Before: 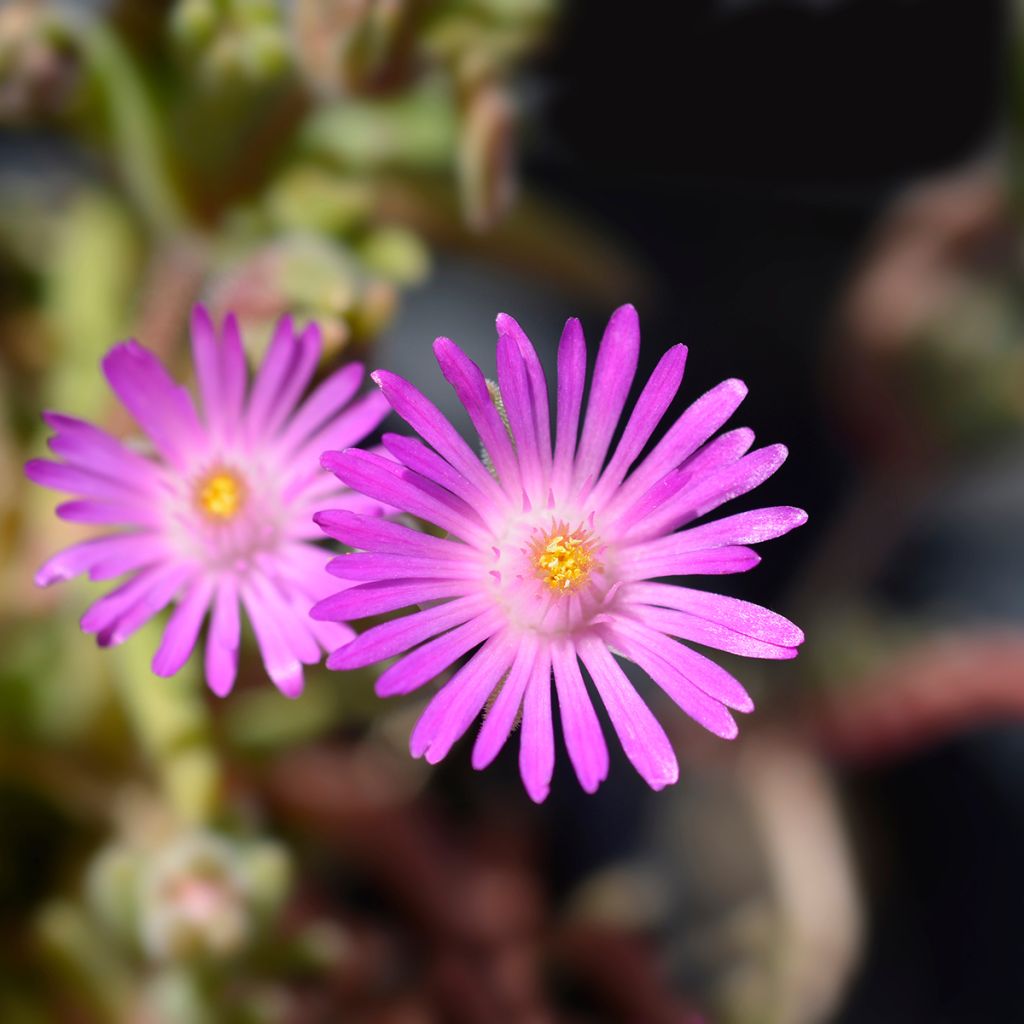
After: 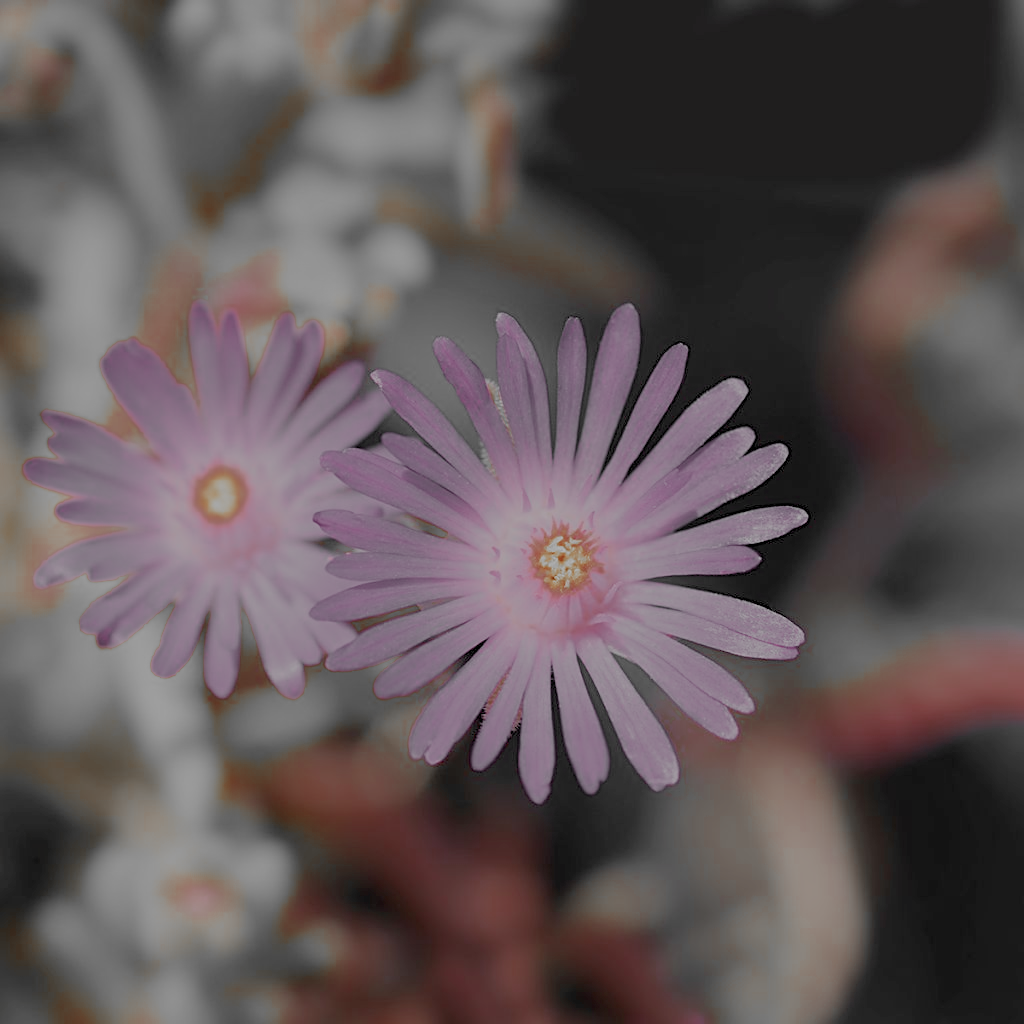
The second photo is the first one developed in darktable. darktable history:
sharpen: on, module defaults
color zones: curves: ch0 [(0, 0.497) (0.096, 0.361) (0.221, 0.538) (0.429, 0.5) (0.571, 0.5) (0.714, 0.5) (0.857, 0.5) (1, 0.497)]; ch1 [(0, 0.5) (0.143, 0.5) (0.257, -0.002) (0.429, 0.04) (0.571, -0.001) (0.714, -0.015) (0.857, 0.024) (1, 0.5)]
filmic rgb: black relative exposure -13.9 EV, white relative exposure 7.94 EV, threshold 5.97 EV, hardness 3.73, latitude 49.58%, contrast 0.503, enable highlight reconstruction true
